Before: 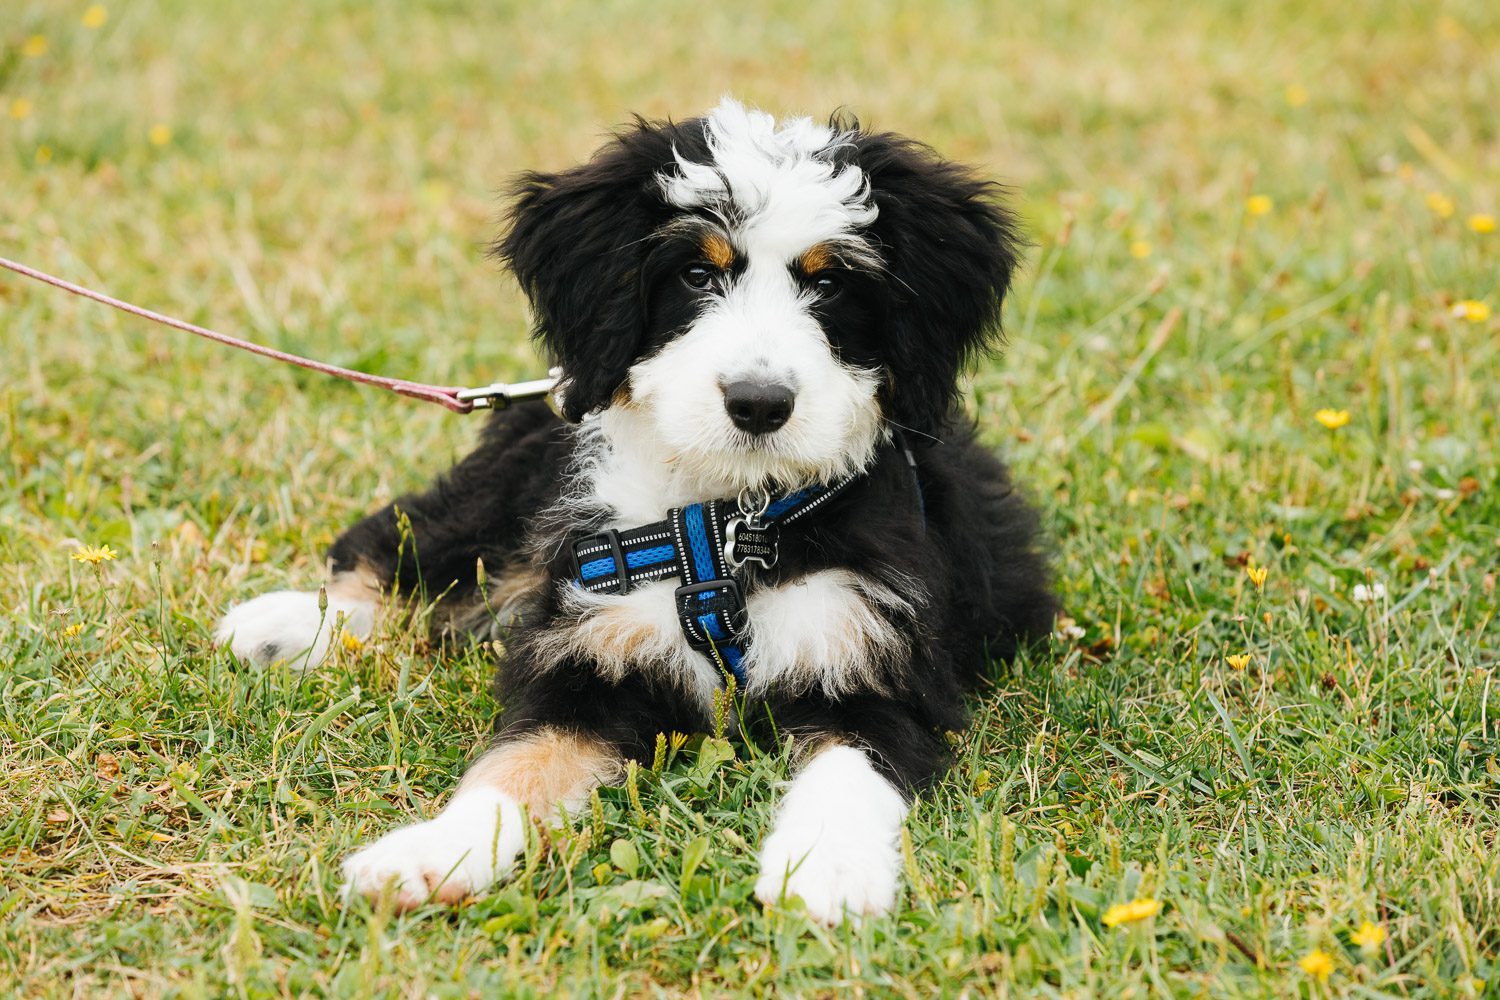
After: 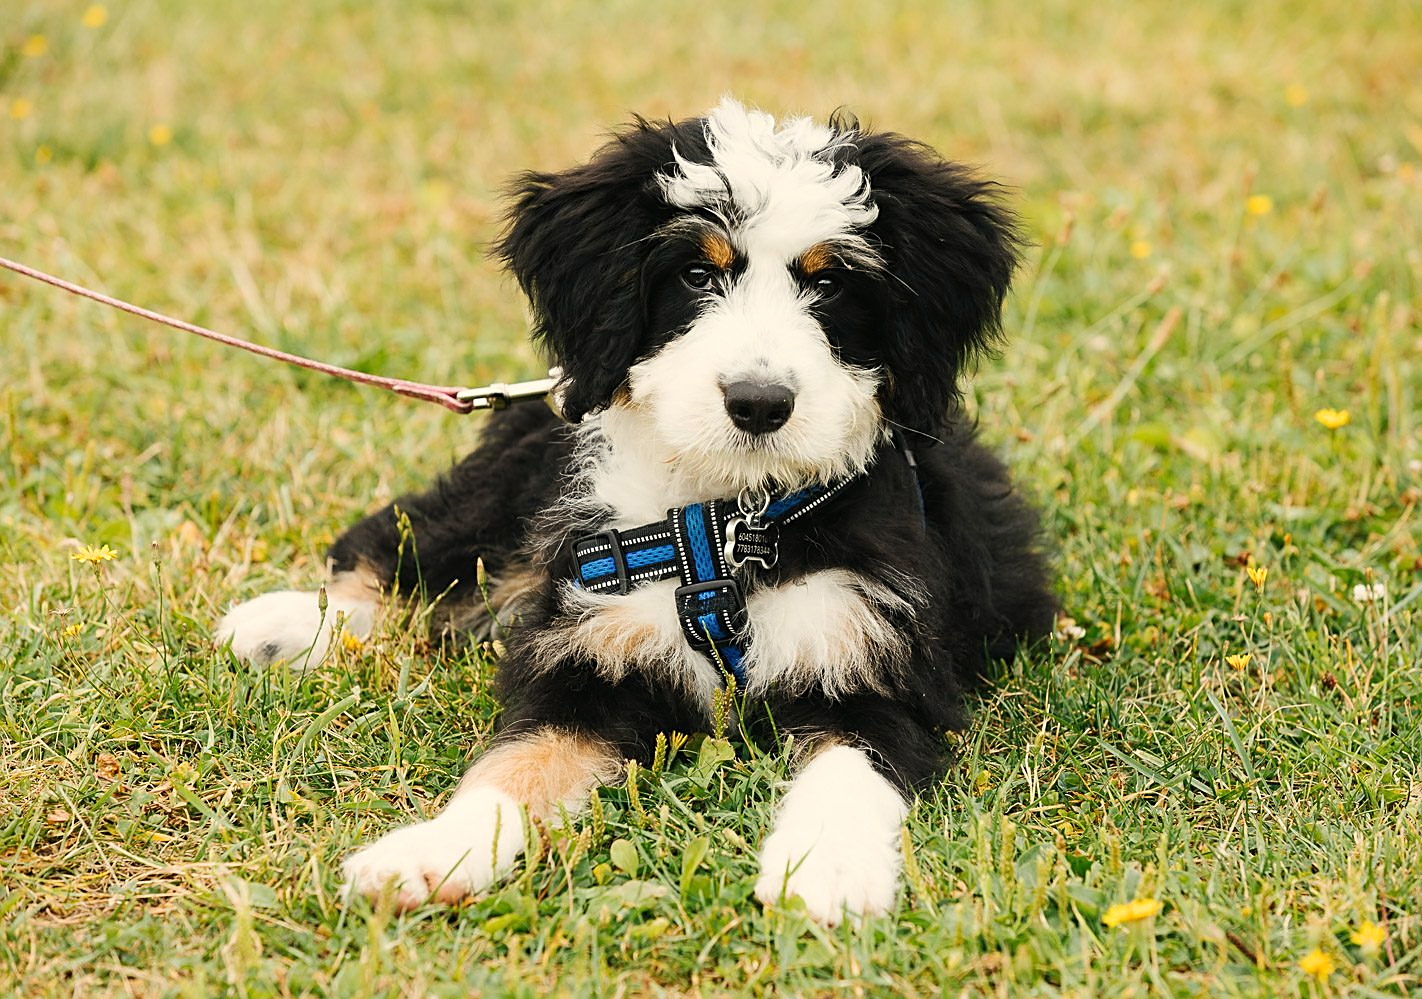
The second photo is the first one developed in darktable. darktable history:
white balance: red 1.045, blue 0.932
crop and rotate: right 5.167%
sharpen: on, module defaults
tone curve: preserve colors none
